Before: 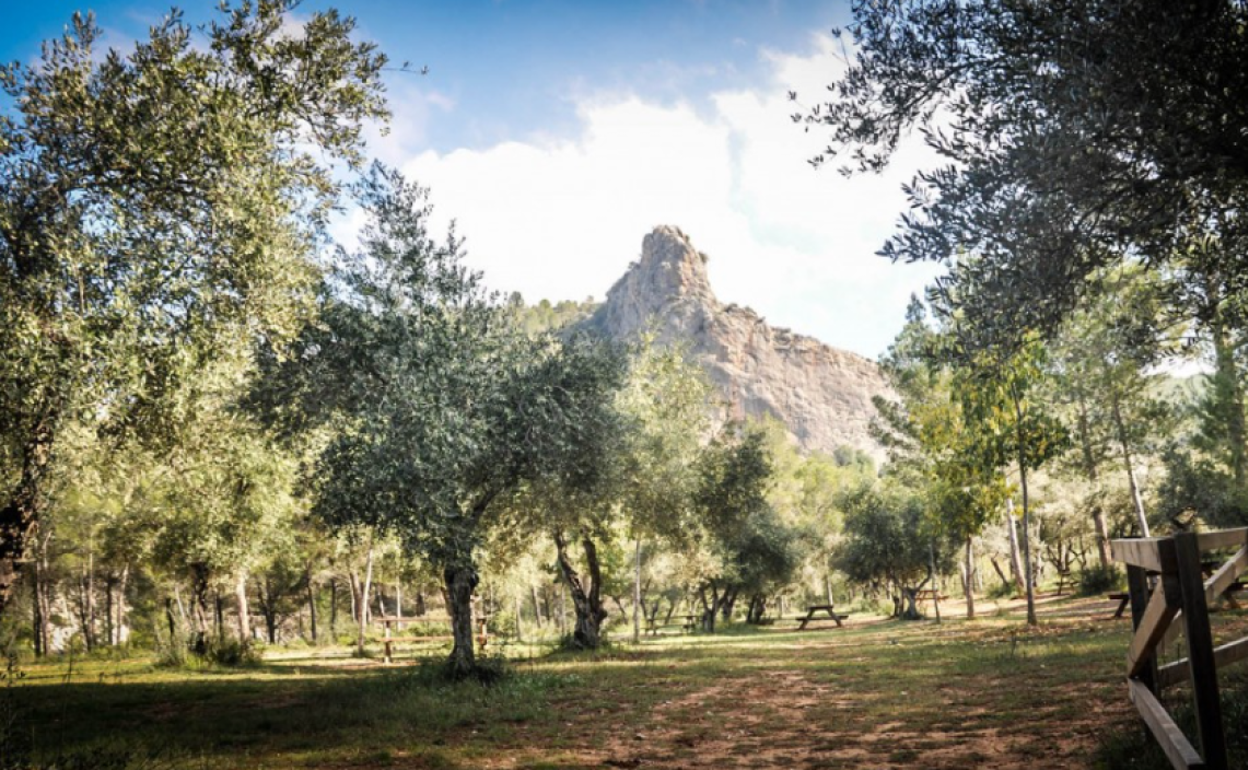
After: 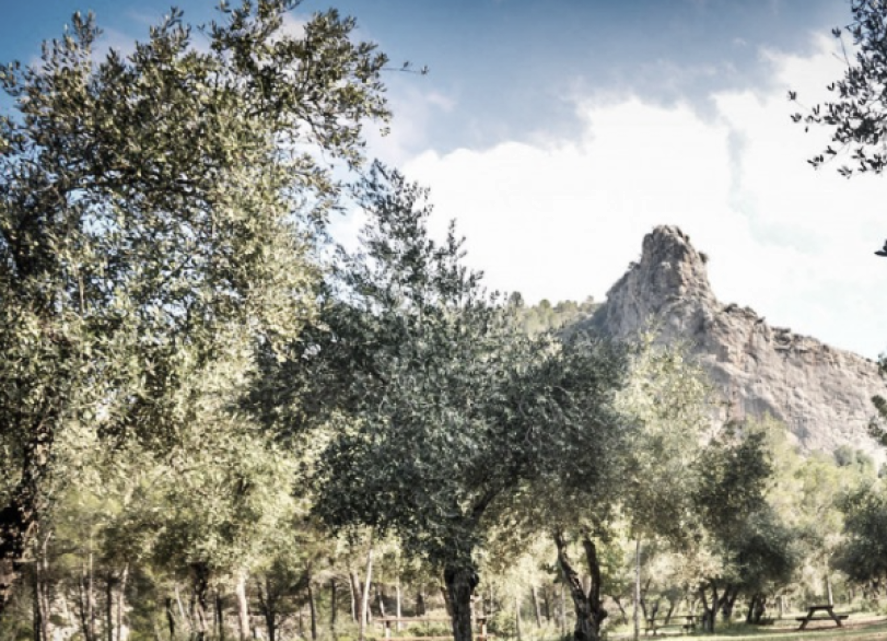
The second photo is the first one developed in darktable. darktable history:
contrast brightness saturation: contrast 0.1, saturation -0.36
shadows and highlights: highlights color adjustment 0%, soften with gaussian
crop: right 28.885%, bottom 16.626%
